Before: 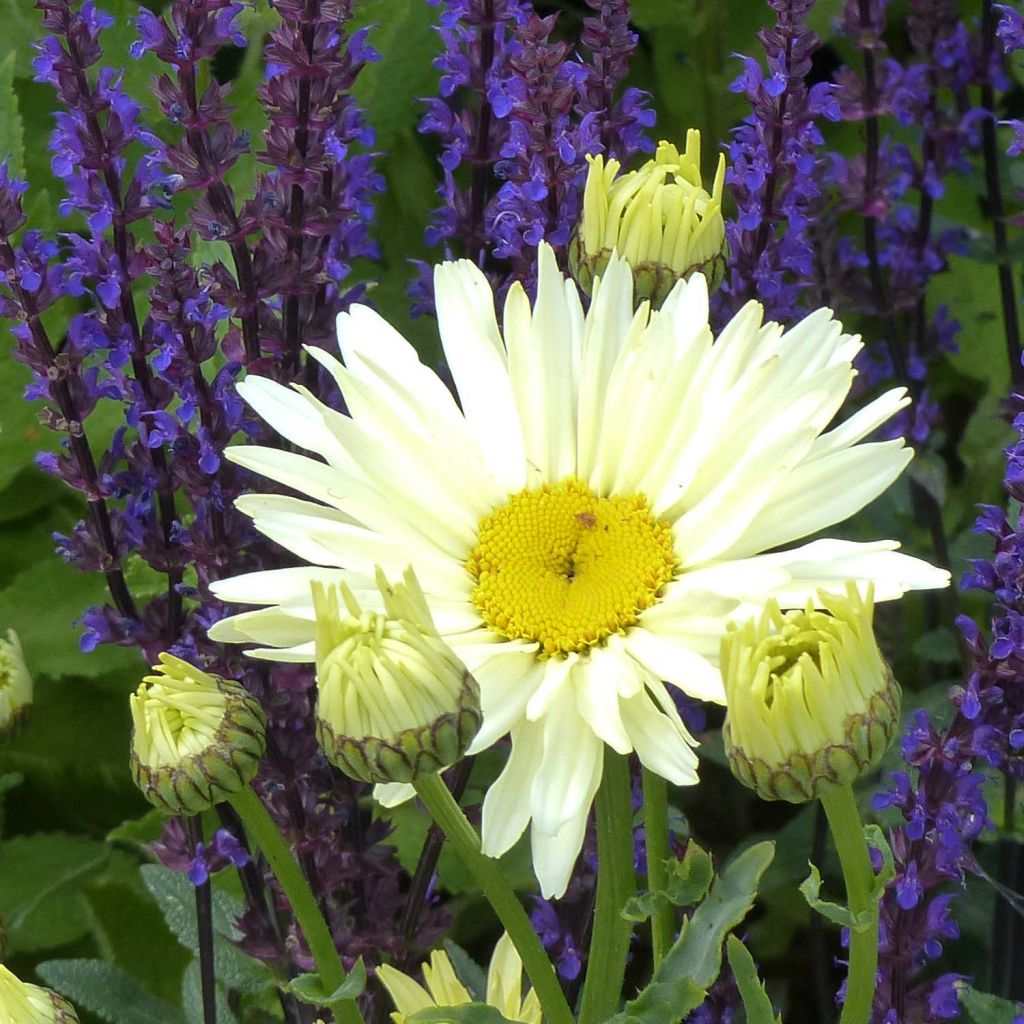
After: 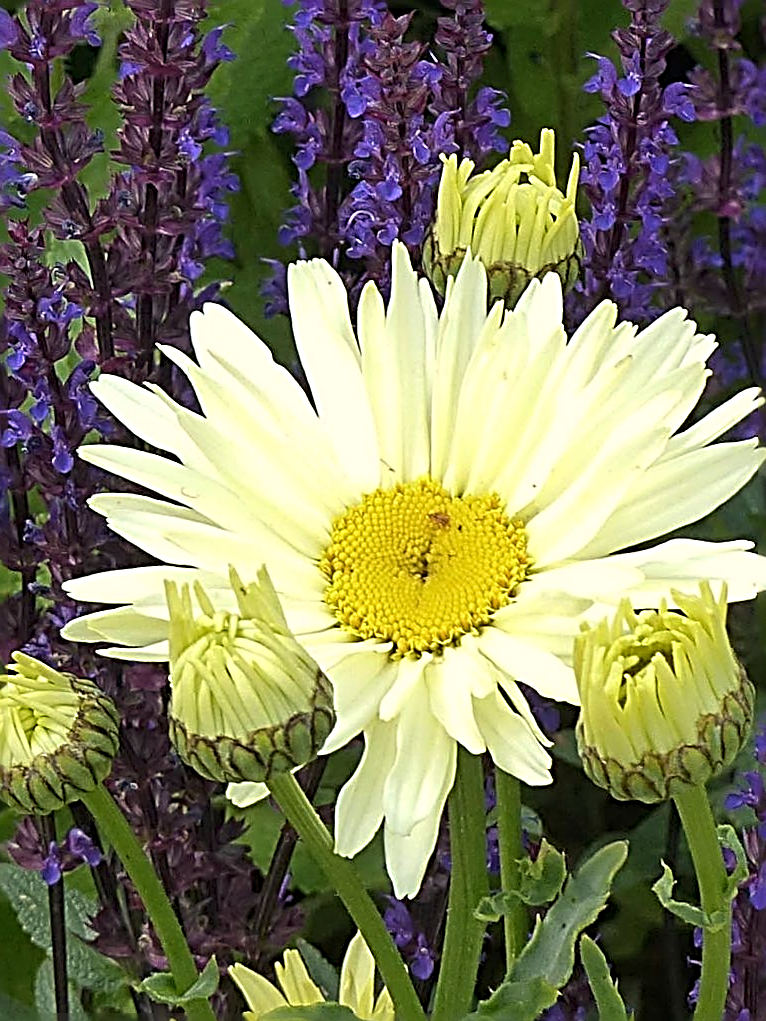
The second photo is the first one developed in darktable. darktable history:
sharpen: radius 3.158, amount 1.731
rotate and perspective: rotation -3.18°, automatic cropping off
crop and rotate: angle -3.27°, left 14.277%, top 0.028%, right 10.766%, bottom 0.028%
white balance: red 1.029, blue 0.92
